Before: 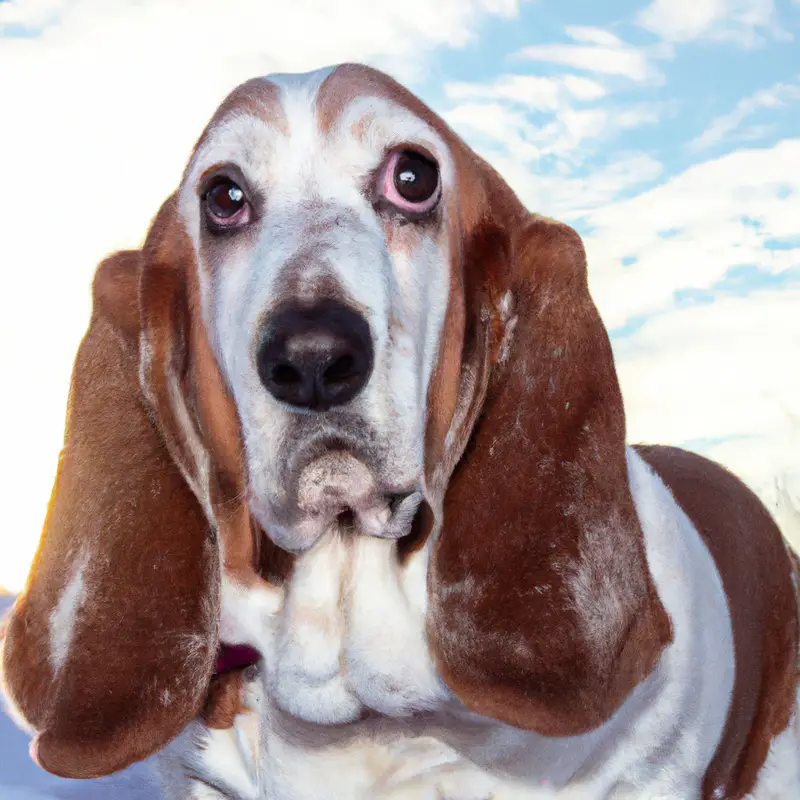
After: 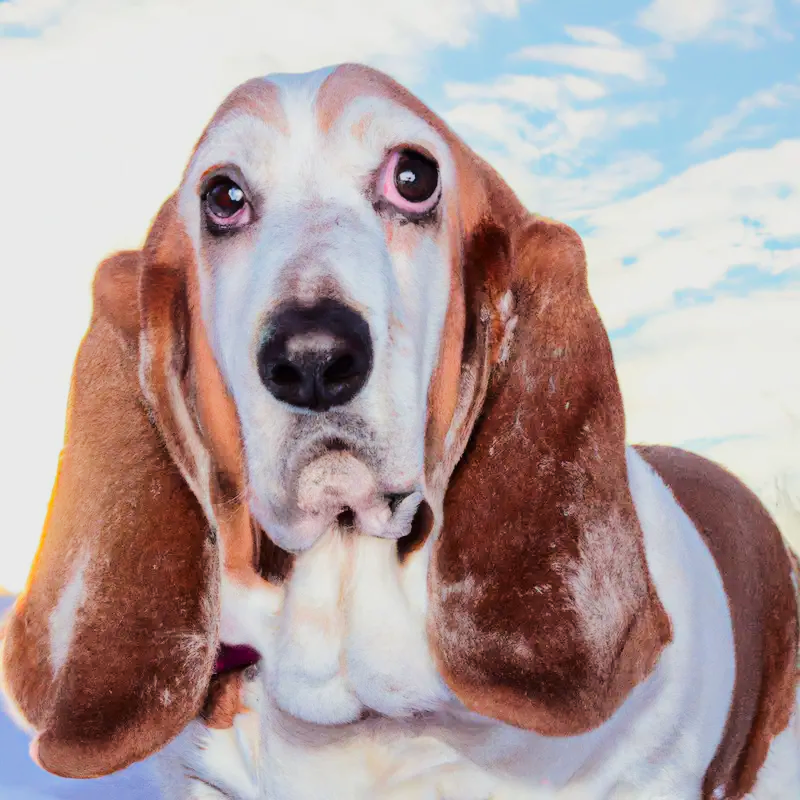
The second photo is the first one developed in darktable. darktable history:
shadows and highlights: radius 121.9, shadows 21.98, white point adjustment -9.58, highlights -14.31, soften with gaussian
tone equalizer: -7 EV 0.153 EV, -6 EV 0.6 EV, -5 EV 1.18 EV, -4 EV 1.31 EV, -3 EV 1.12 EV, -2 EV 0.6 EV, -1 EV 0.152 EV, edges refinement/feathering 500, mask exposure compensation -1.57 EV, preserve details no
